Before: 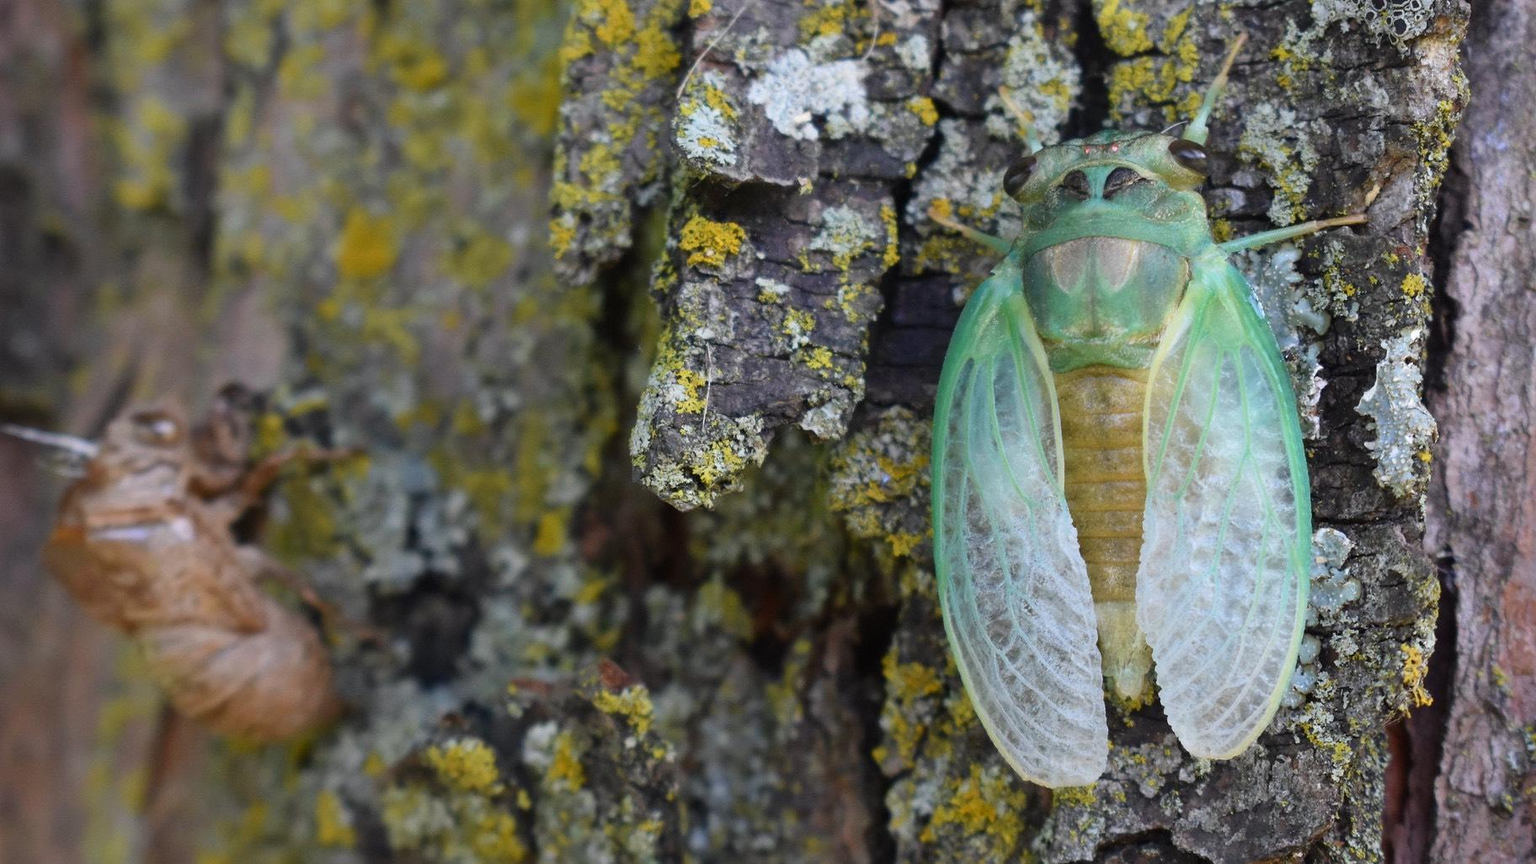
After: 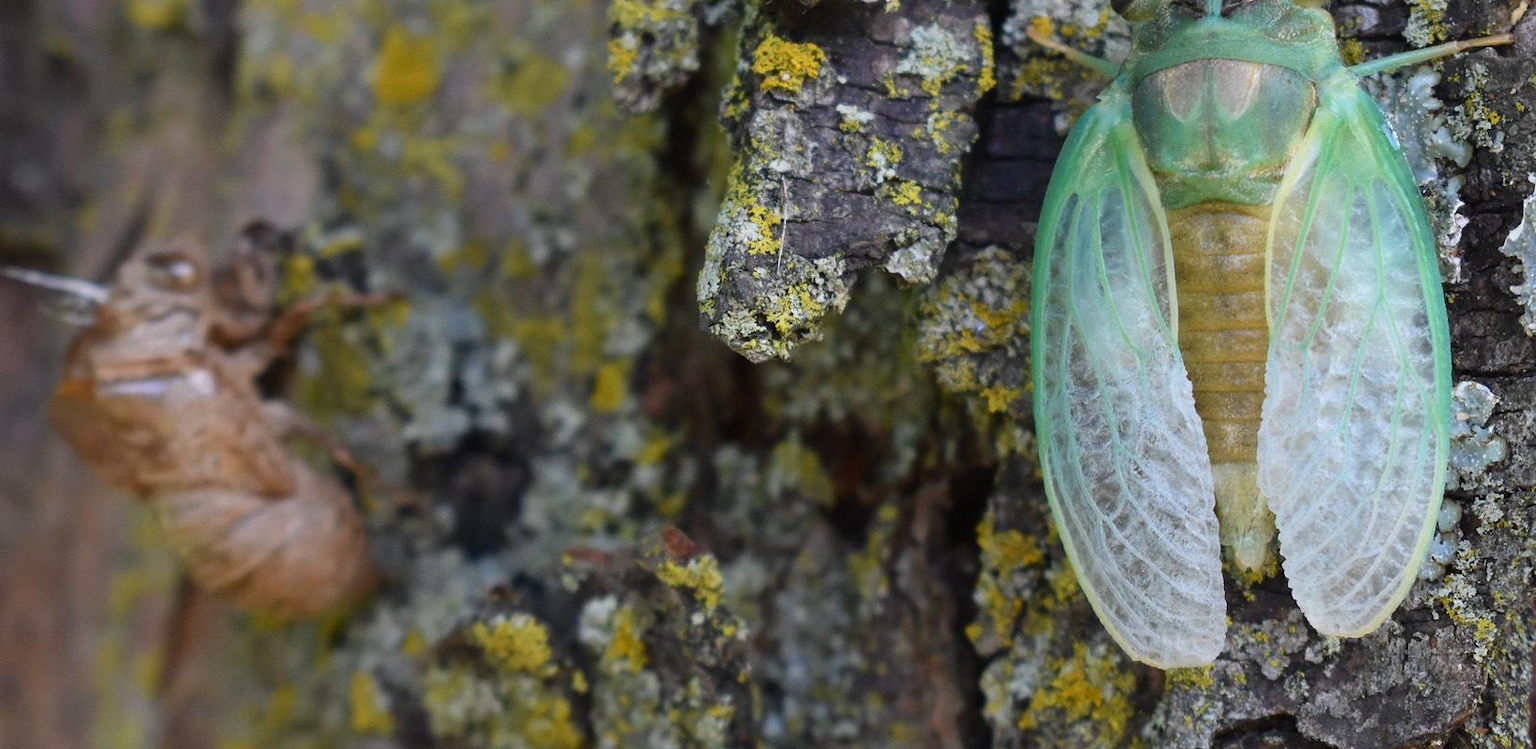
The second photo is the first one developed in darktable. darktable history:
crop: top 21.27%, right 9.352%, bottom 0.296%
